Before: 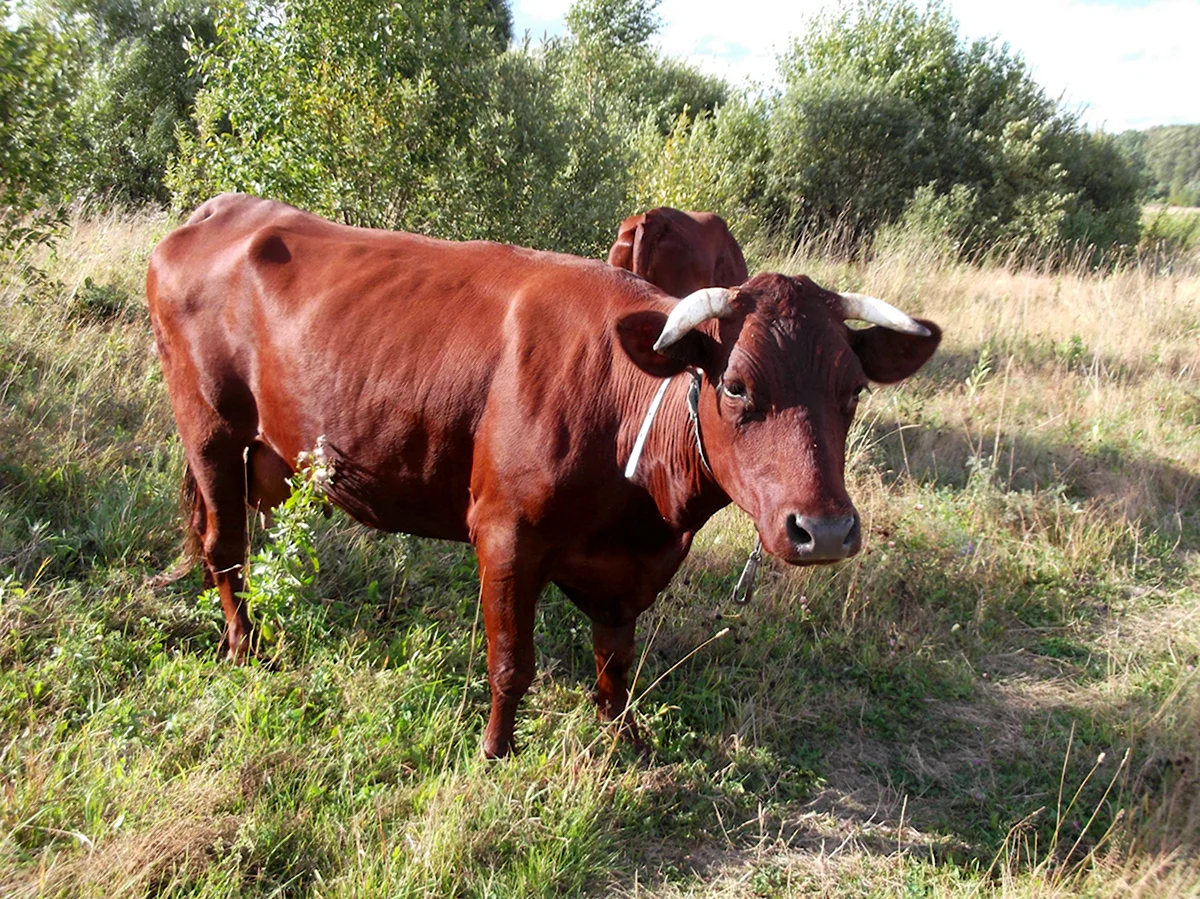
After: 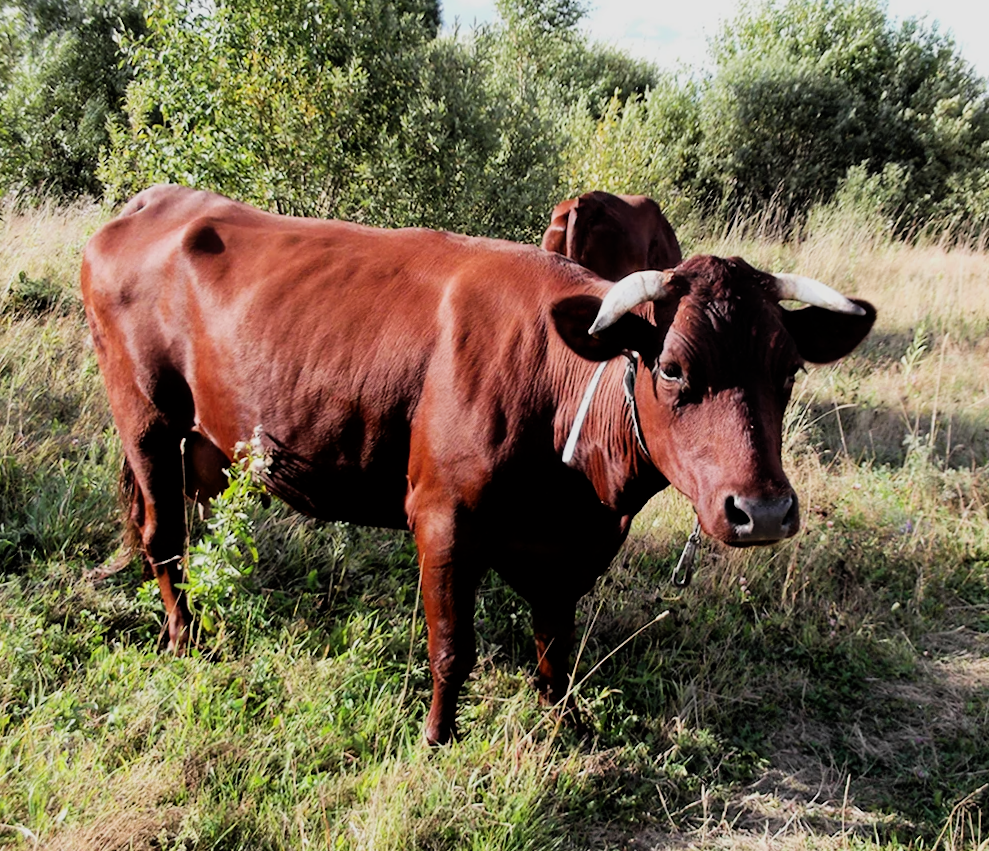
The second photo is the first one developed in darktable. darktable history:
filmic rgb: black relative exposure -5 EV, hardness 2.88, contrast 1.3, highlights saturation mix -10%
crop and rotate: angle 1°, left 4.281%, top 0.642%, right 11.383%, bottom 2.486%
